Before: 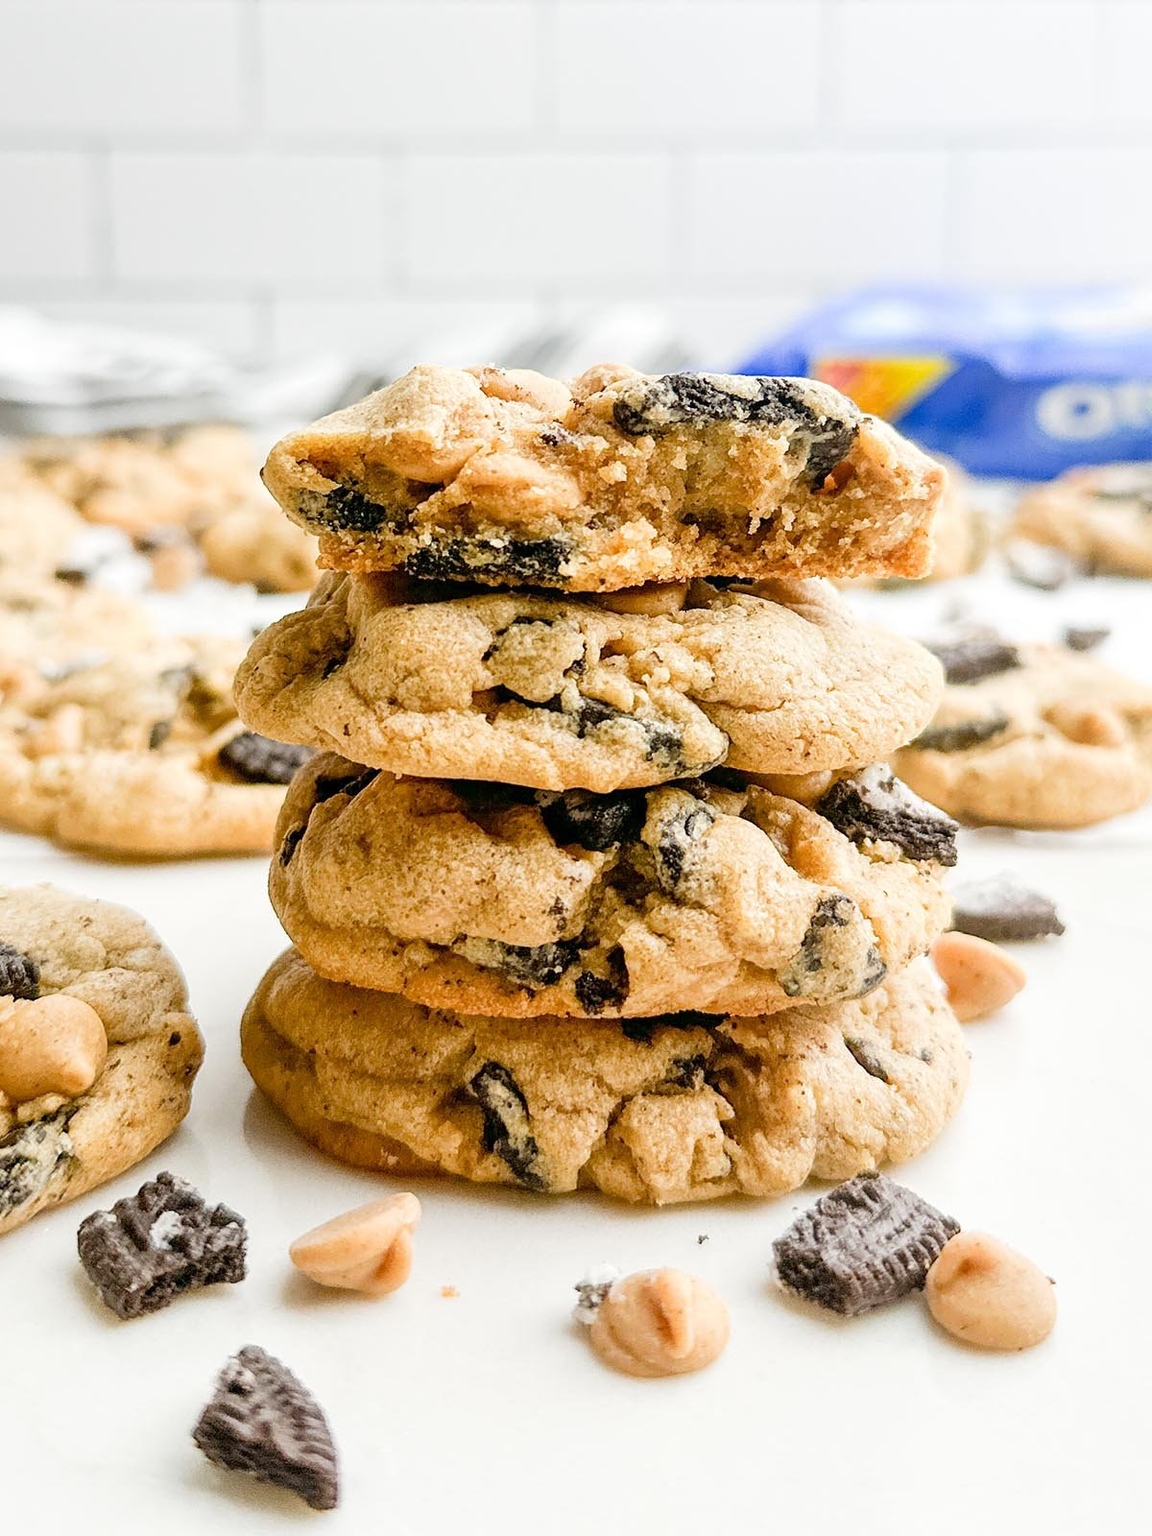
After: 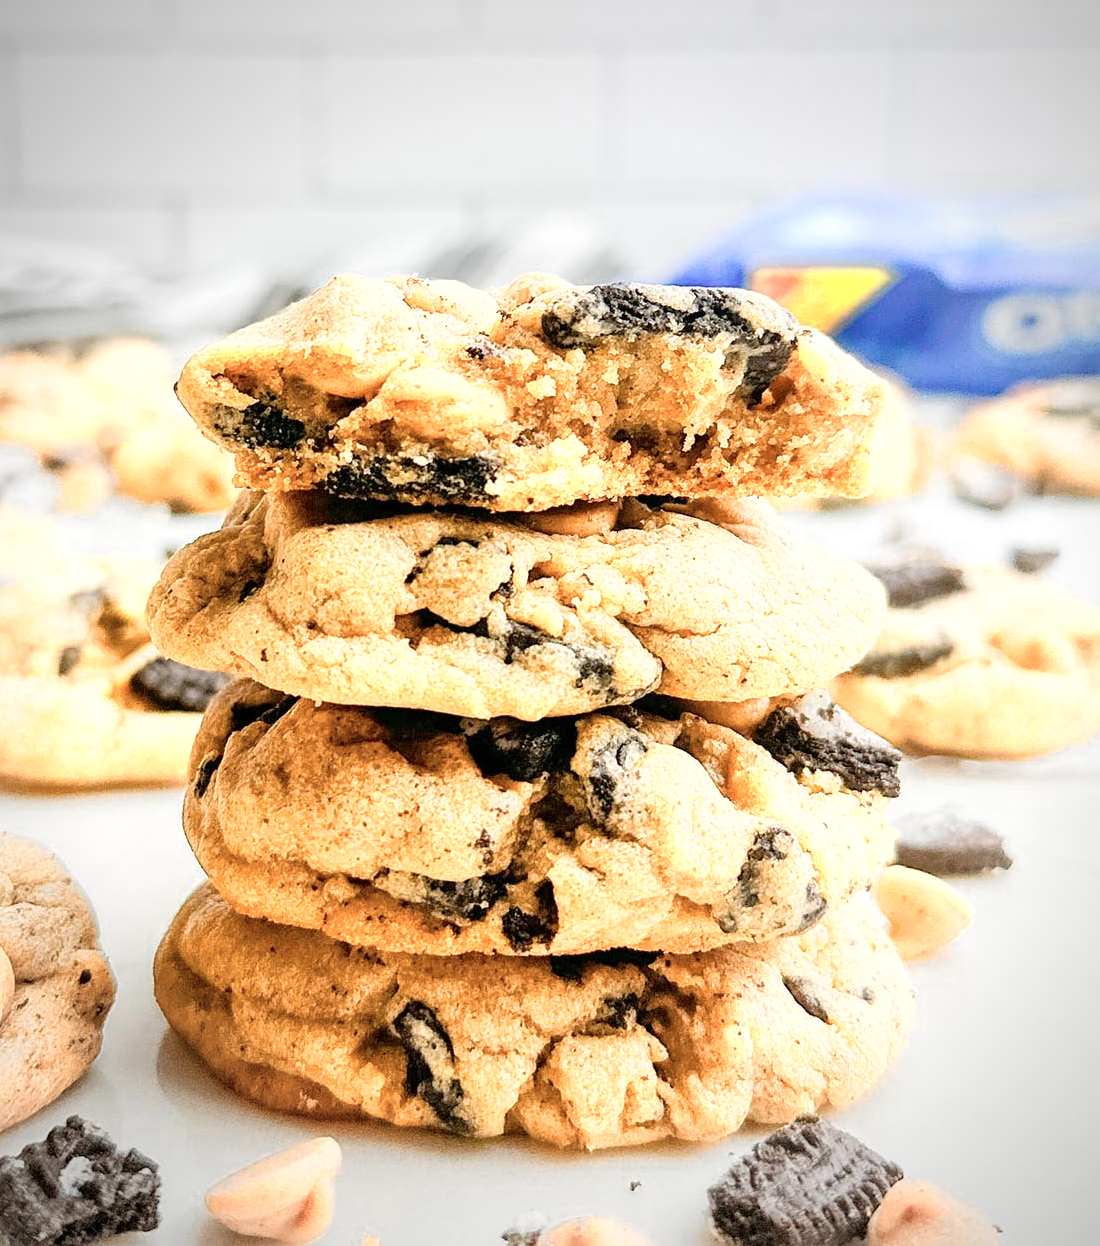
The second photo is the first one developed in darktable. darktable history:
vignetting: fall-off radius 60.65%
crop: left 8.155%, top 6.611%, bottom 15.385%
color zones: curves: ch0 [(0.018, 0.548) (0.197, 0.654) (0.425, 0.447) (0.605, 0.658) (0.732, 0.579)]; ch1 [(0.105, 0.531) (0.224, 0.531) (0.386, 0.39) (0.618, 0.456) (0.732, 0.456) (0.956, 0.421)]; ch2 [(0.039, 0.583) (0.215, 0.465) (0.399, 0.544) (0.465, 0.548) (0.614, 0.447) (0.724, 0.43) (0.882, 0.623) (0.956, 0.632)]
